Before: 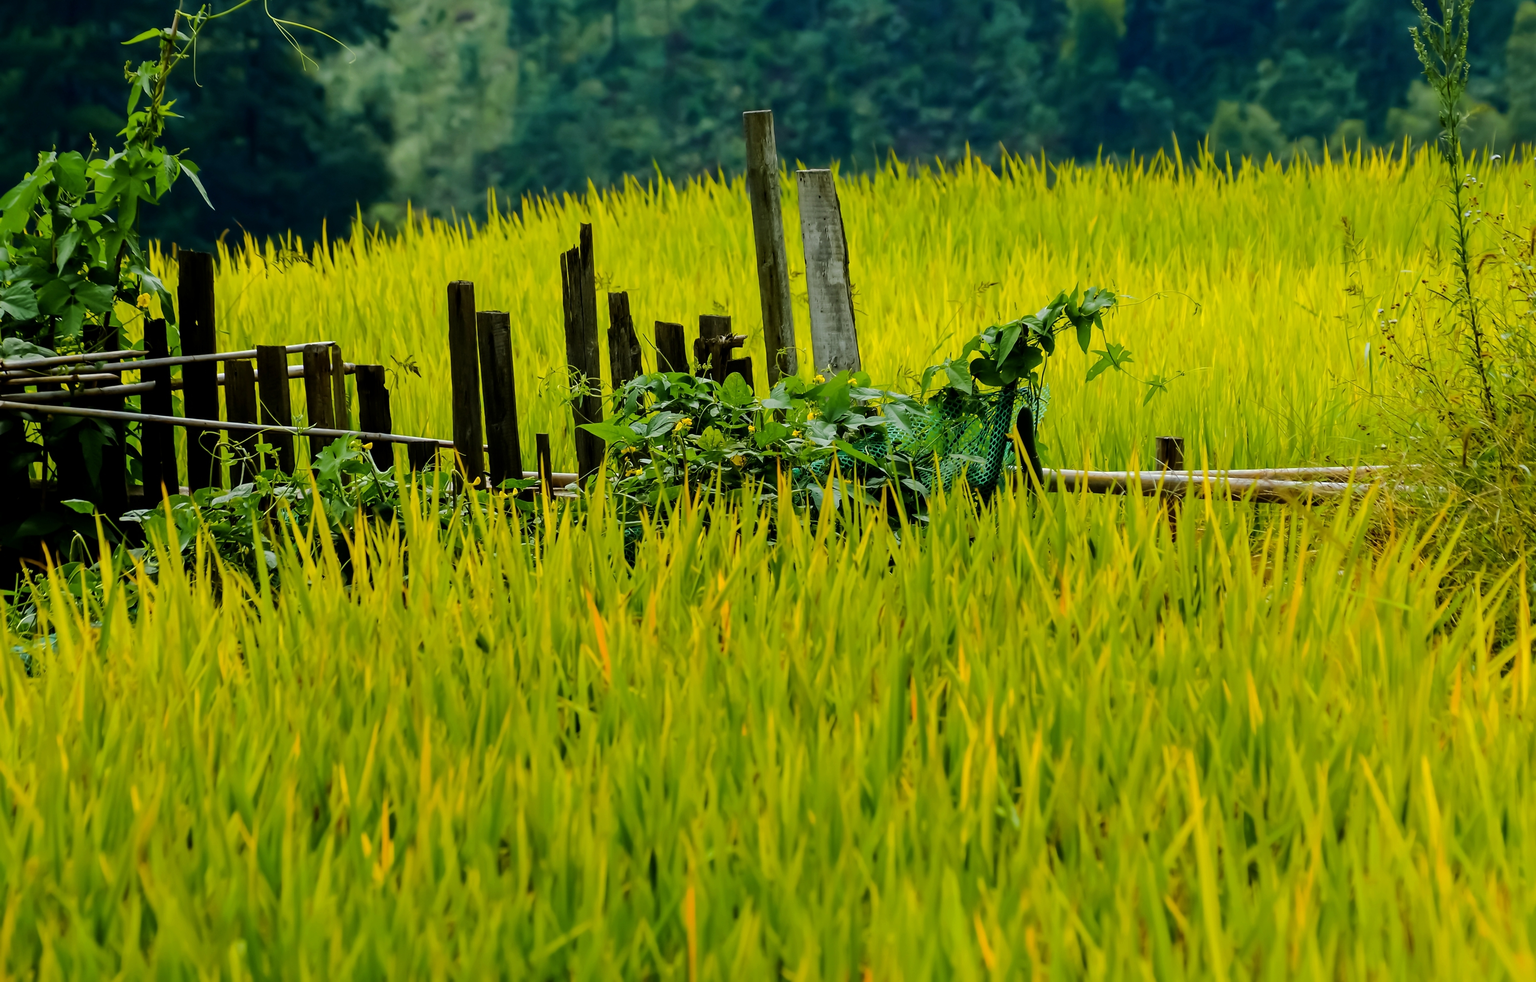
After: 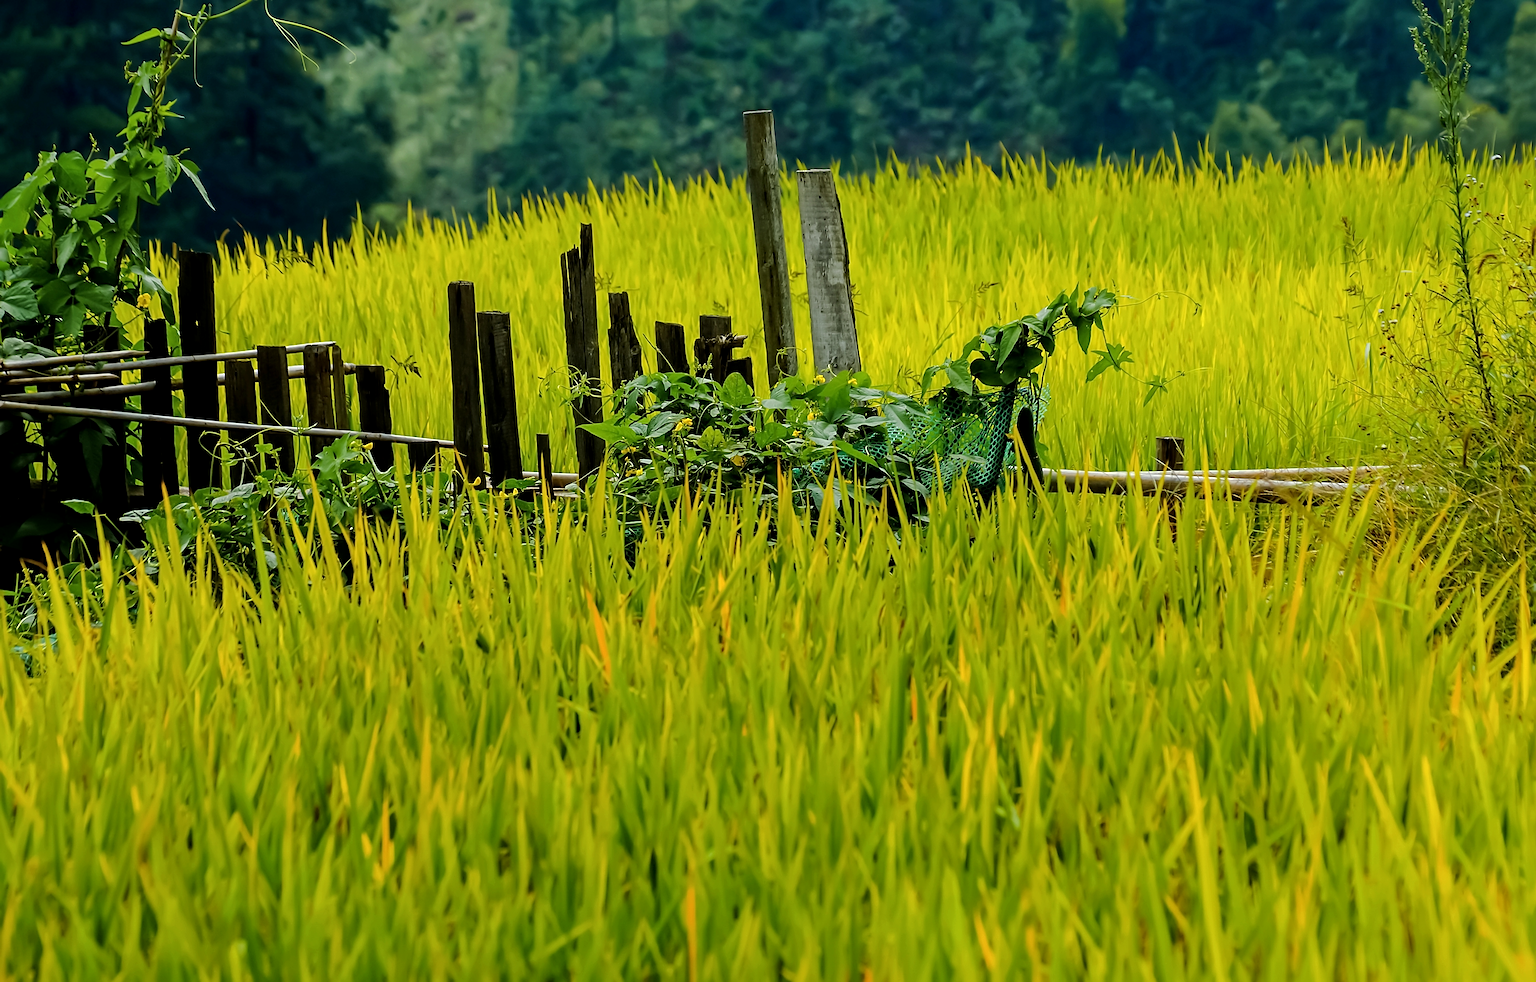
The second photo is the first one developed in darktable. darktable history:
local contrast: highlights 103%, shadows 98%, detail 120%, midtone range 0.2
sharpen: on, module defaults
